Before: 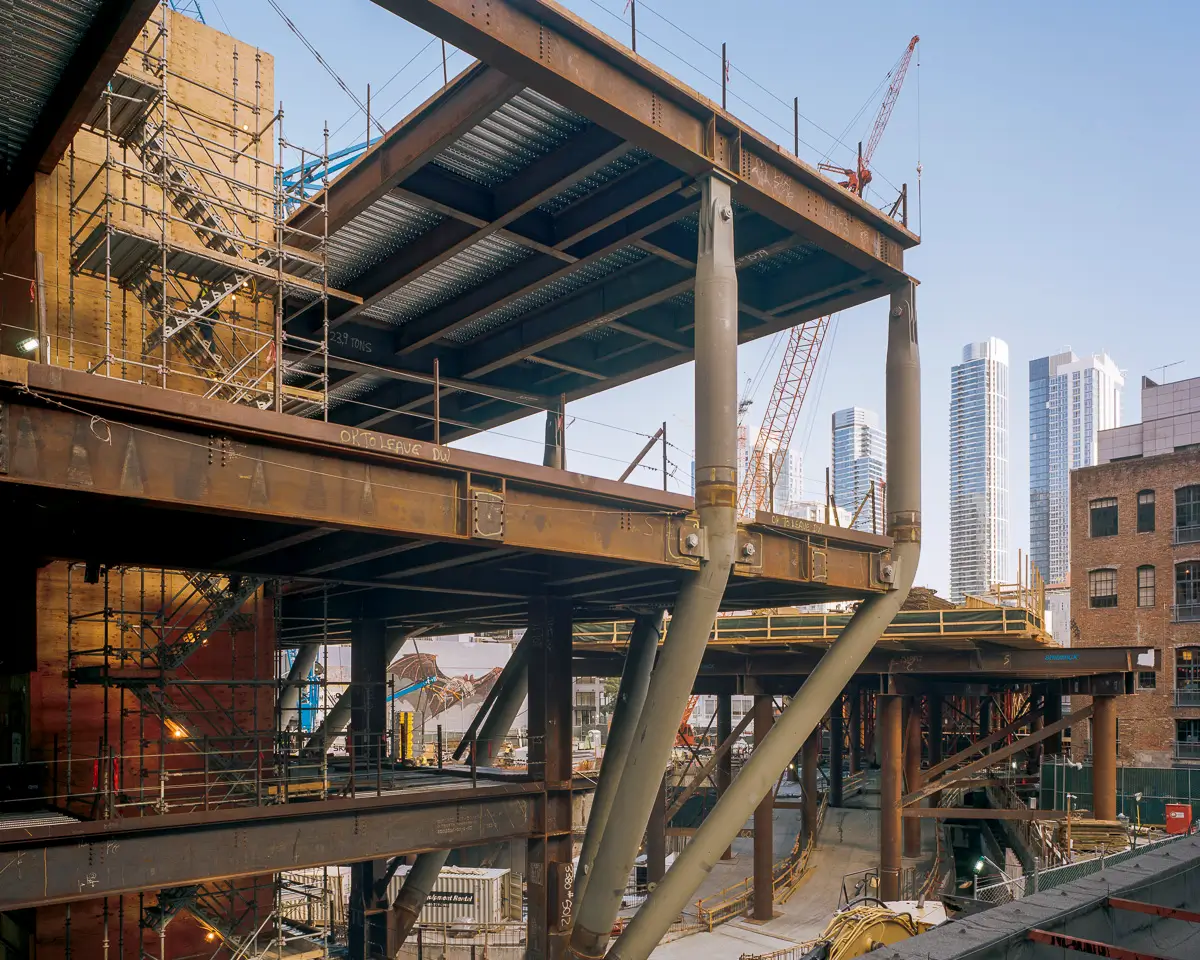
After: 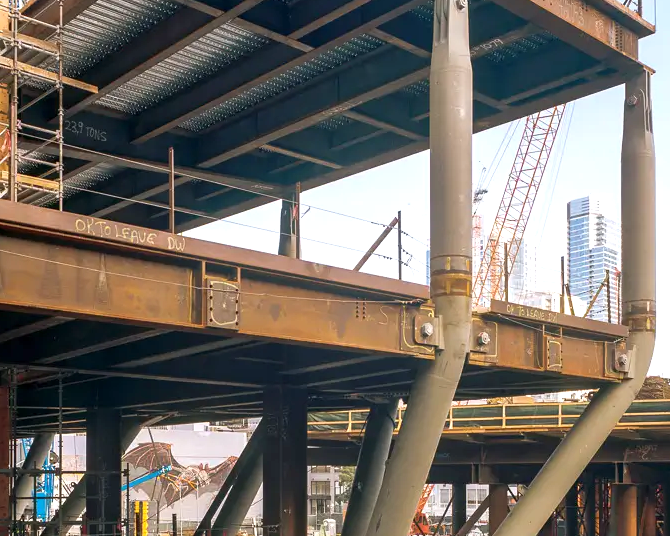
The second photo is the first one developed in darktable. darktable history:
exposure: exposure 0.556 EV, compensate highlight preservation false
crop and rotate: left 22.13%, top 22.054%, right 22.026%, bottom 22.102%
white balance: emerald 1
